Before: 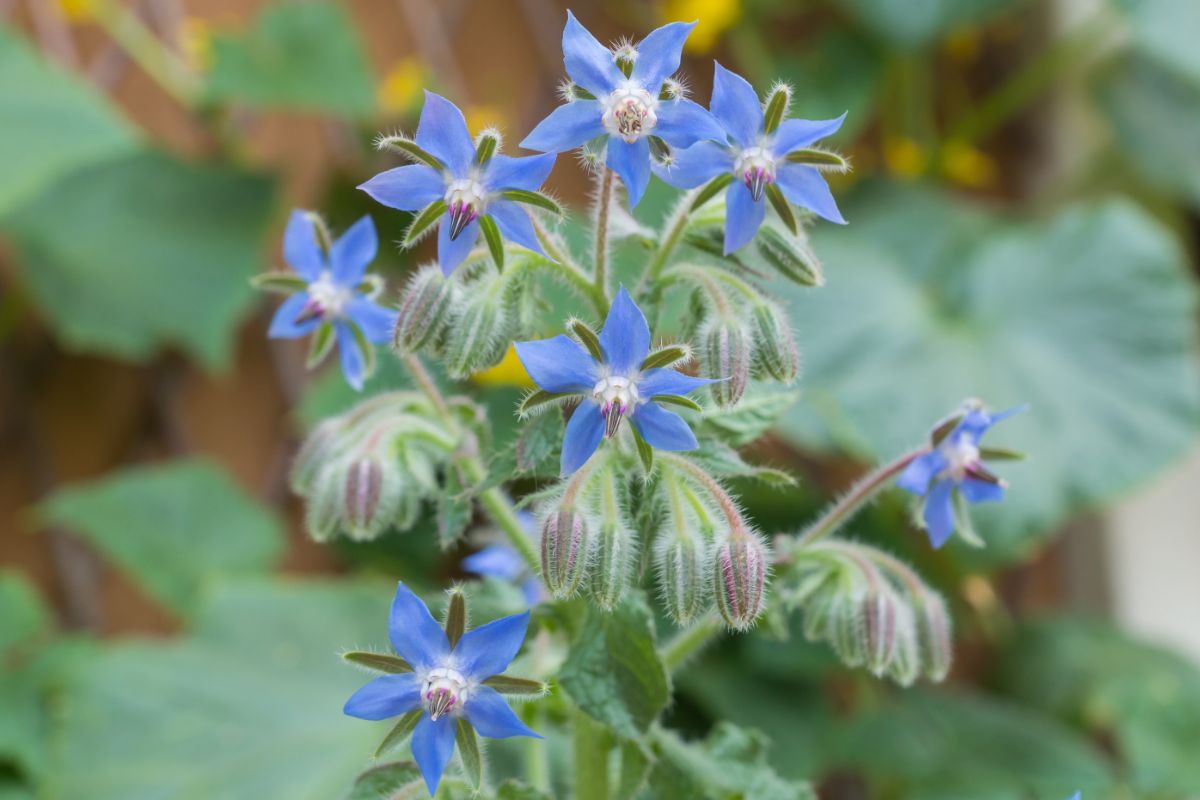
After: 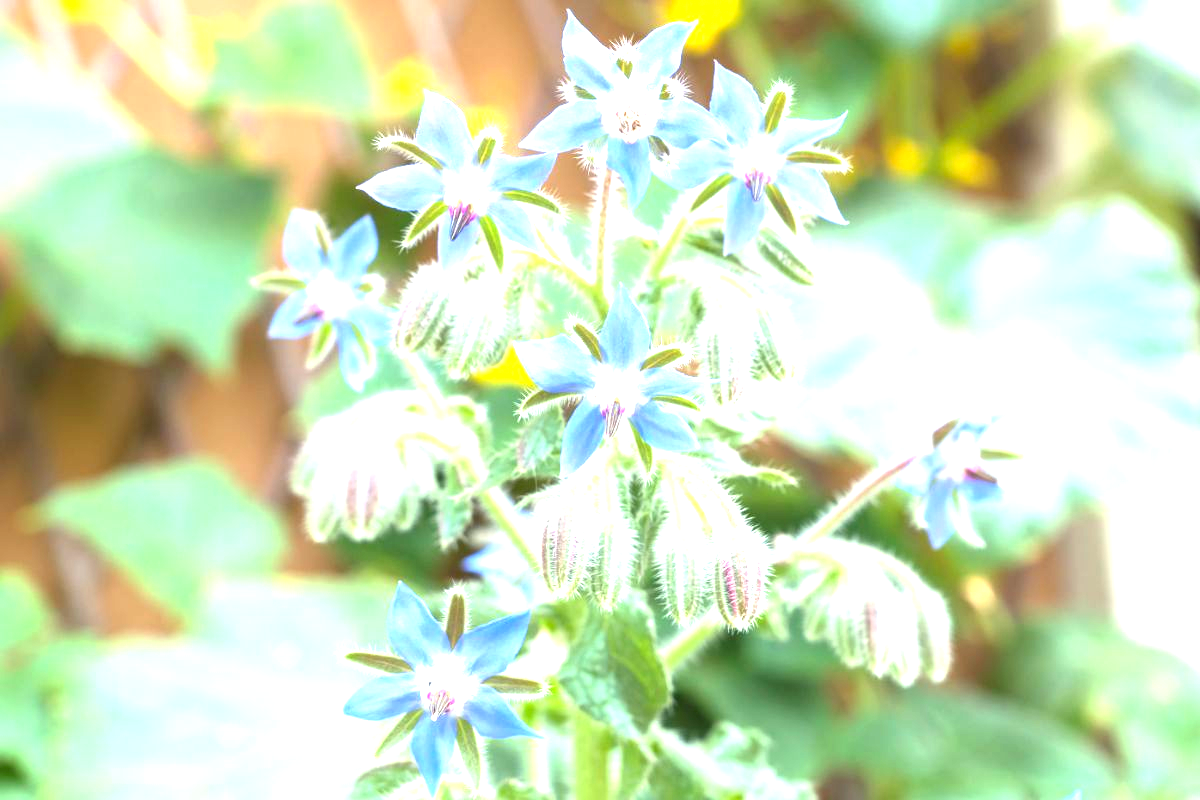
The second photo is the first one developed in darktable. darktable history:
exposure: exposure 2.009 EV, compensate highlight preservation false
